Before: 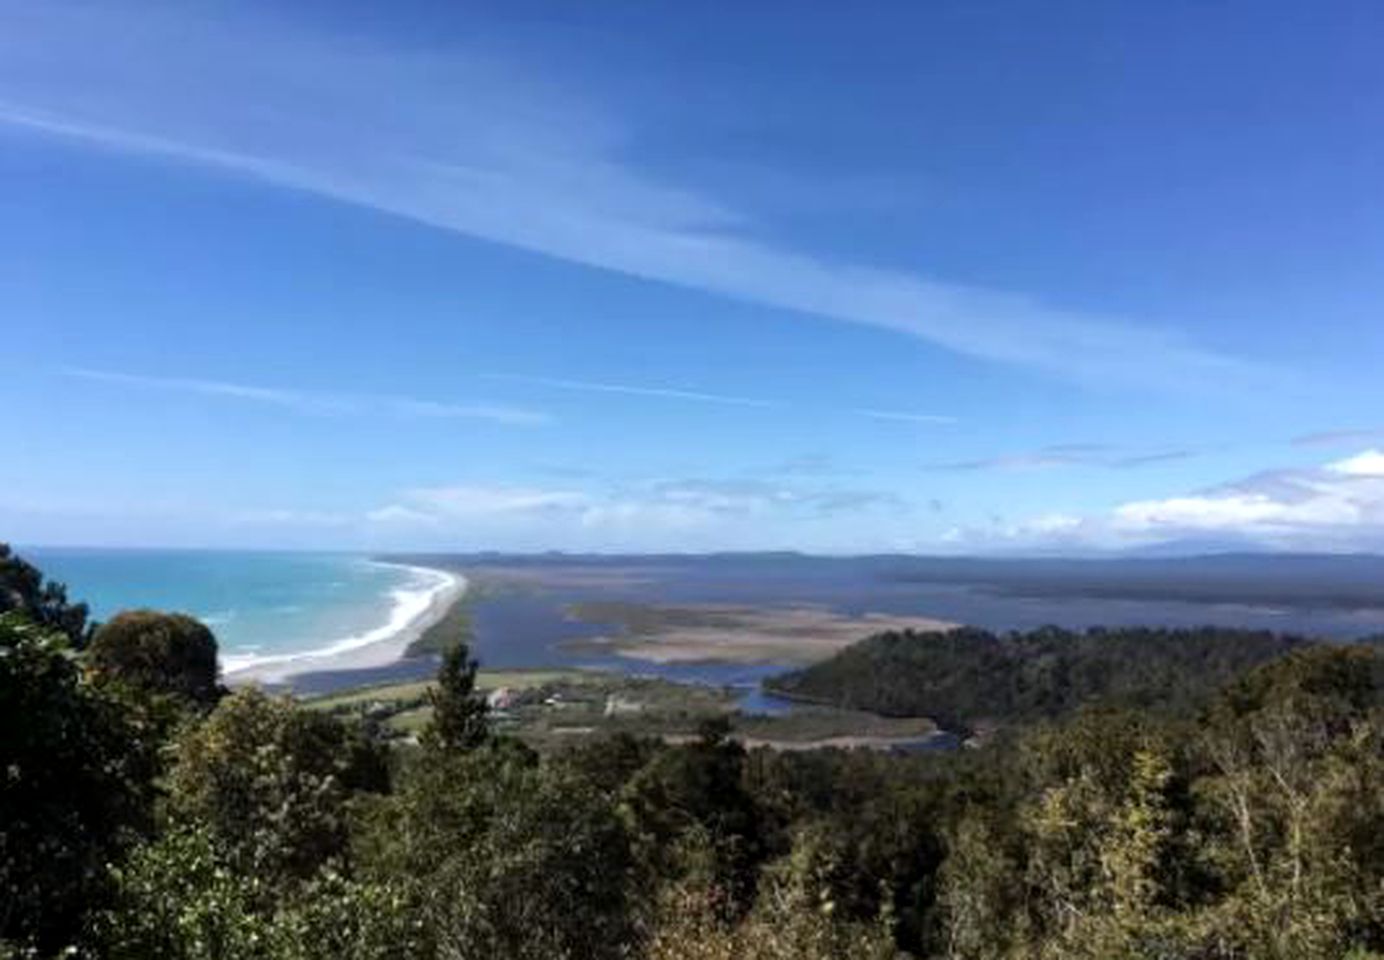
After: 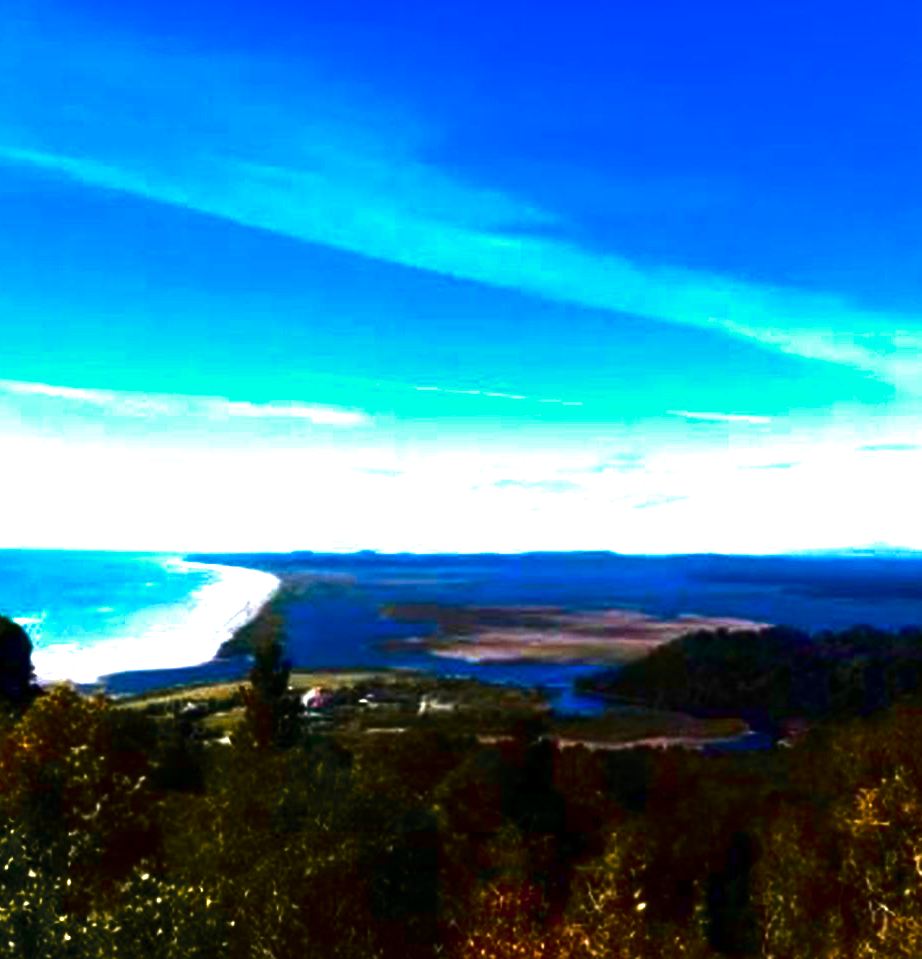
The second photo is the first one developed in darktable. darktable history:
velvia: on, module defaults
contrast brightness saturation: brightness -1, saturation 1
exposure: black level correction 0, exposure 1.173 EV, compensate exposure bias true, compensate highlight preservation false
color zones: curves: ch1 [(0.263, 0.53) (0.376, 0.287) (0.487, 0.512) (0.748, 0.547) (1, 0.513)]; ch2 [(0.262, 0.45) (0.751, 0.477)], mix 31.98%
crop and rotate: left 13.537%, right 19.796%
